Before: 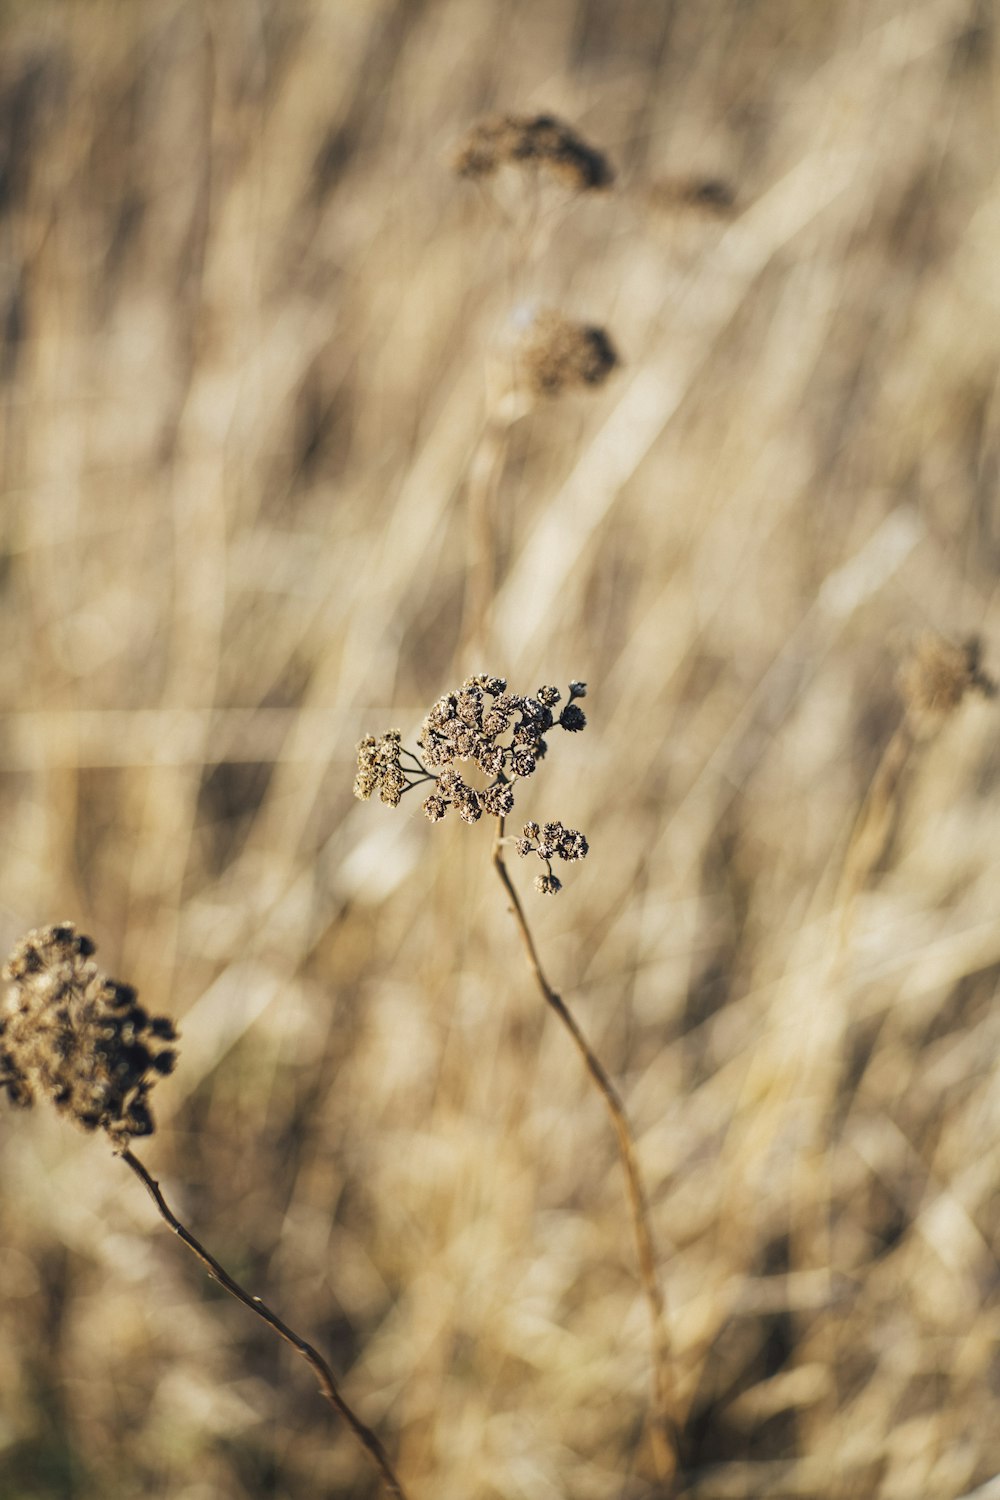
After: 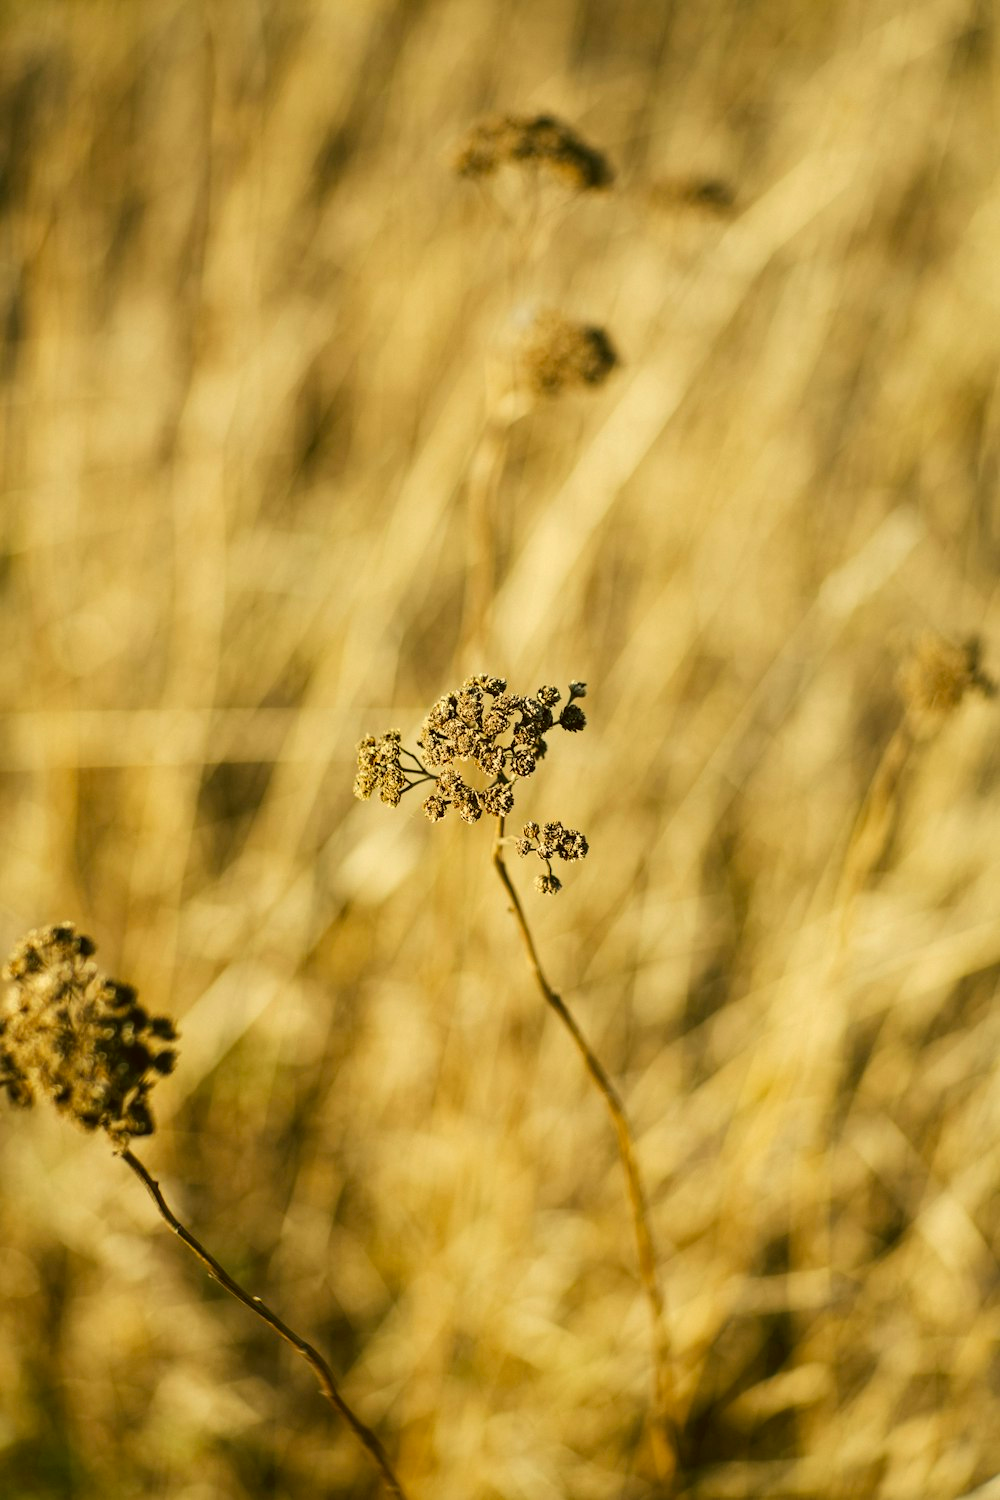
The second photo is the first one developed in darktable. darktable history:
contrast brightness saturation: saturation -0.05
color correction: highlights a* 0.162, highlights b* 29.53, shadows a* -0.162, shadows b* 21.09
